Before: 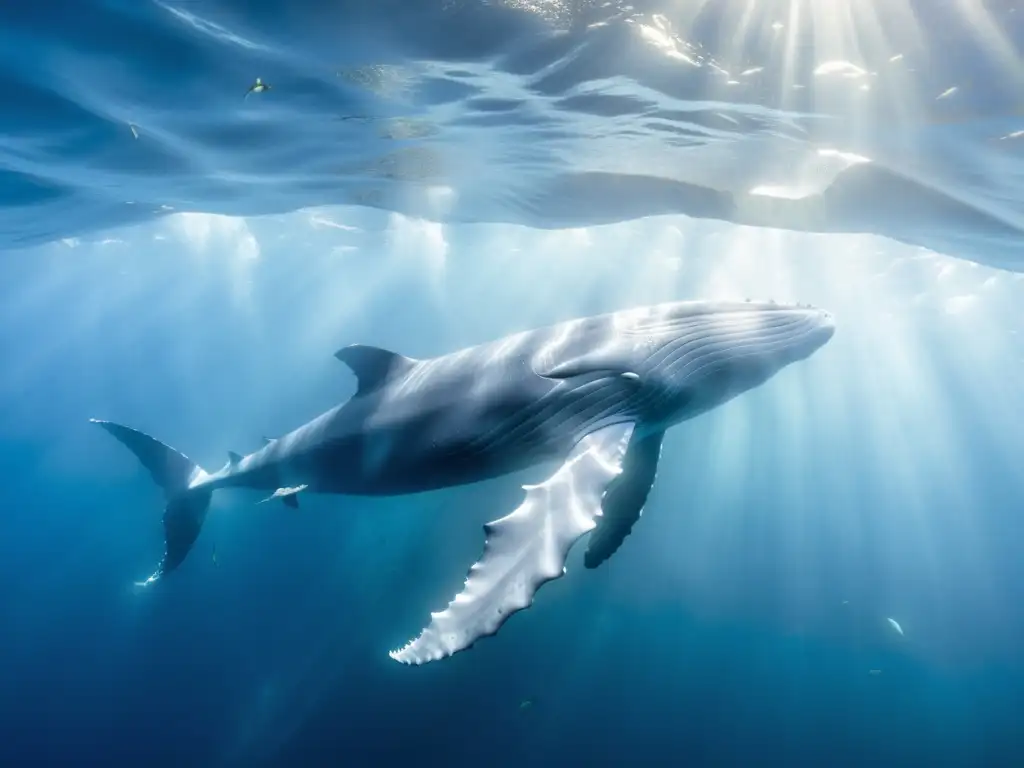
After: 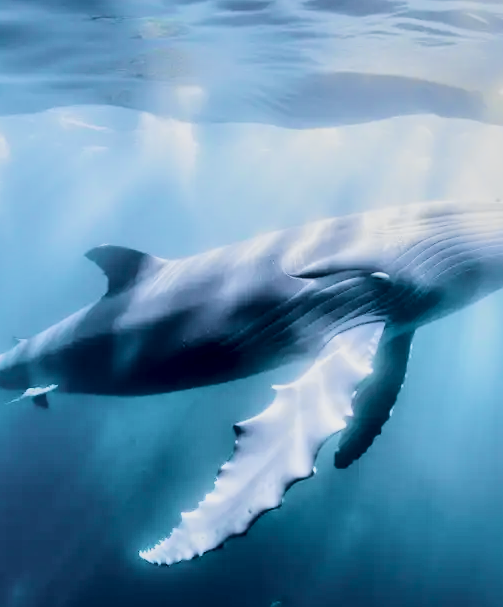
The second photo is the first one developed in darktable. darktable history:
crop and rotate: angle 0.017°, left 24.446%, top 13.062%, right 26.4%, bottom 7.805%
filmic rgb: black relative exposure -7.23 EV, white relative exposure 5.37 EV, hardness 3.02
velvia: on, module defaults
local contrast: mode bilateral grid, contrast 24, coarseness 60, detail 150%, midtone range 0.2
tone curve: curves: ch0 [(0, 0.01) (0.097, 0.07) (0.204, 0.173) (0.447, 0.517) (0.539, 0.624) (0.733, 0.791) (0.879, 0.898) (1, 0.98)]; ch1 [(0, 0) (0.393, 0.415) (0.447, 0.448) (0.485, 0.494) (0.523, 0.509) (0.545, 0.544) (0.574, 0.578) (0.648, 0.674) (1, 1)]; ch2 [(0, 0) (0.369, 0.388) (0.449, 0.431) (0.499, 0.5) (0.521, 0.517) (0.53, 0.54) (0.564, 0.569) (0.674, 0.735) (1, 1)], color space Lab, independent channels, preserve colors none
